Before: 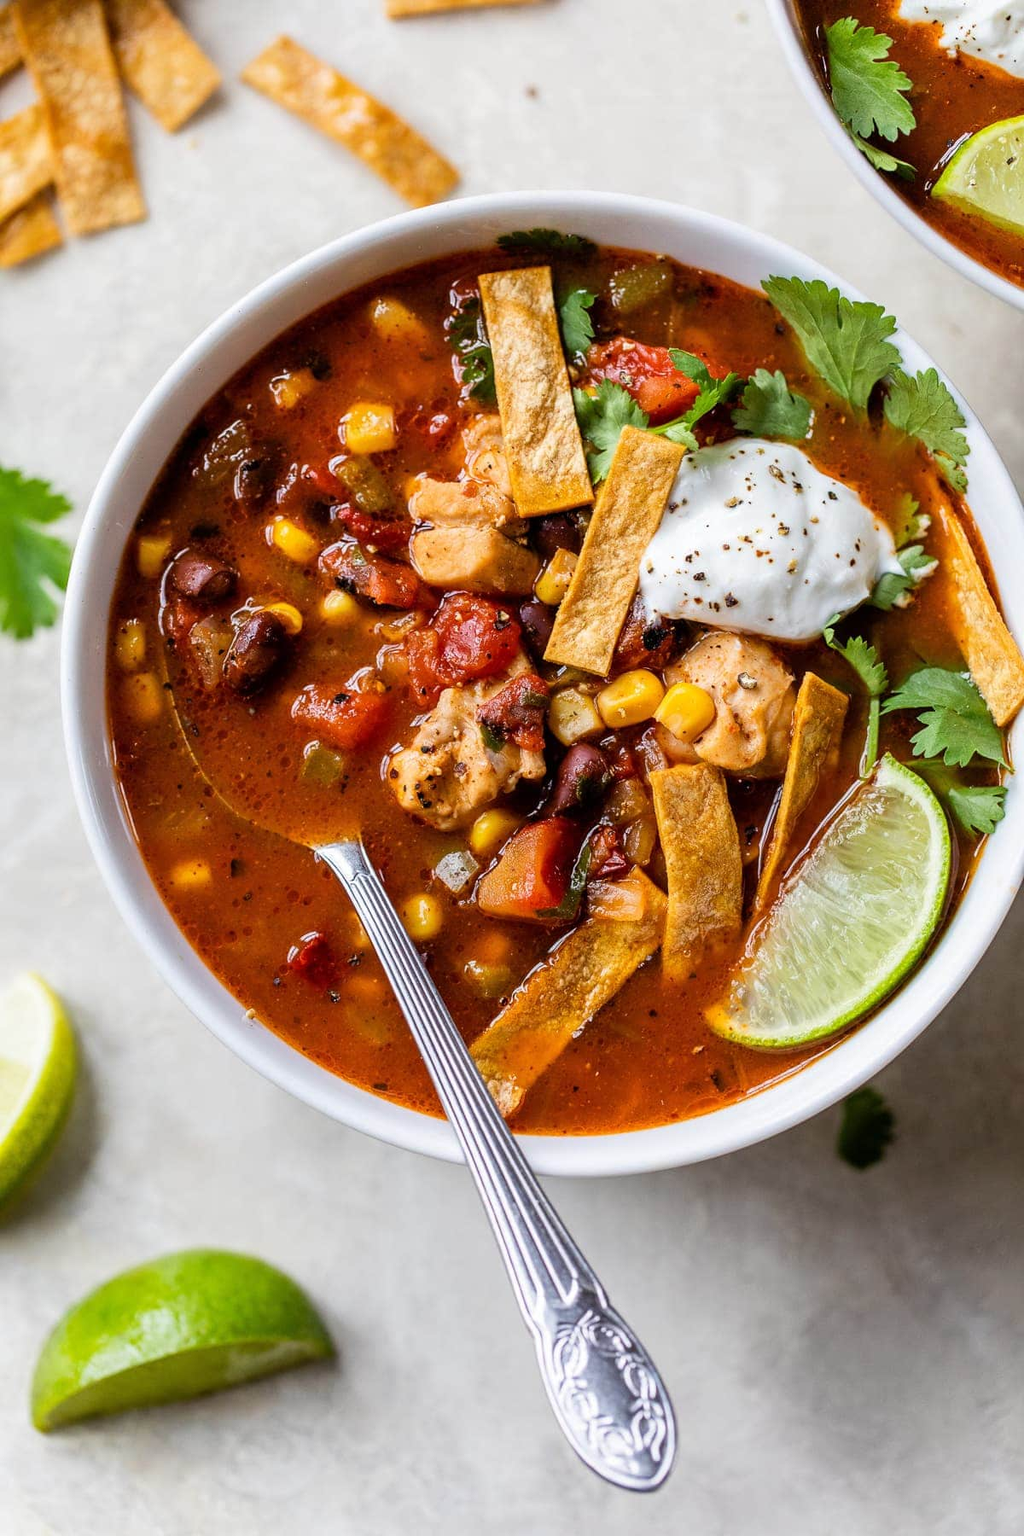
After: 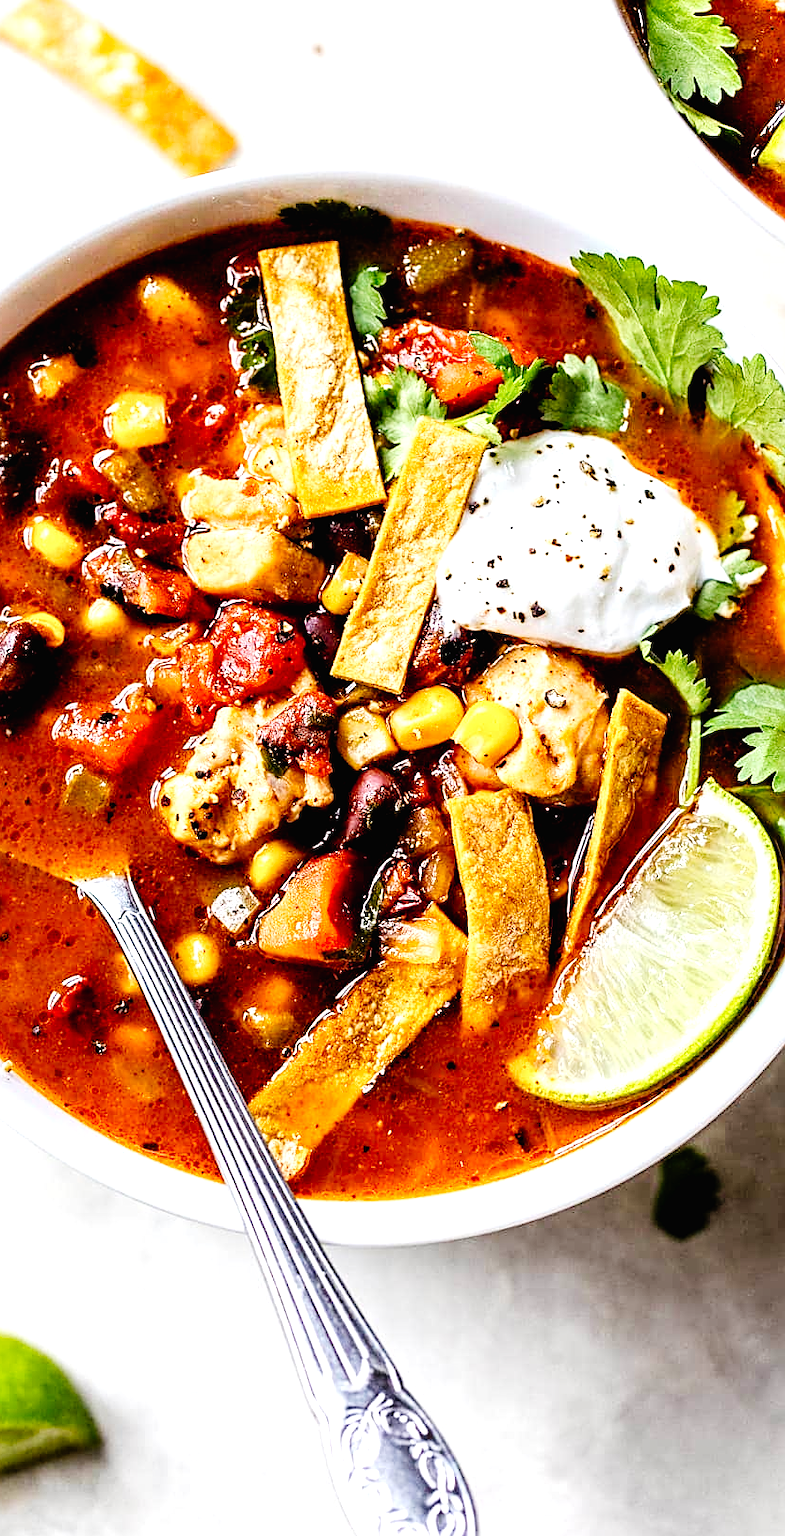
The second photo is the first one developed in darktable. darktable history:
sharpen: on, module defaults
crop and rotate: left 23.884%, top 3.146%, right 6.595%, bottom 6.22%
contrast equalizer: y [[0.524, 0.538, 0.547, 0.548, 0.538, 0.524], [0.5 ×6], [0.5 ×6], [0 ×6], [0 ×6]]
tone equalizer: -8 EV -0.784 EV, -7 EV -0.718 EV, -6 EV -0.616 EV, -5 EV -0.366 EV, -3 EV 0.388 EV, -2 EV 0.6 EV, -1 EV 0.693 EV, +0 EV 0.775 EV
tone curve: curves: ch0 [(0, 0.01) (0.133, 0.057) (0.338, 0.327) (0.494, 0.55) (0.726, 0.807) (1, 1)]; ch1 [(0, 0) (0.346, 0.324) (0.45, 0.431) (0.5, 0.5) (0.522, 0.517) (0.543, 0.578) (1, 1)]; ch2 [(0, 0) (0.44, 0.424) (0.501, 0.499) (0.564, 0.611) (0.622, 0.667) (0.707, 0.746) (1, 1)], preserve colors none
